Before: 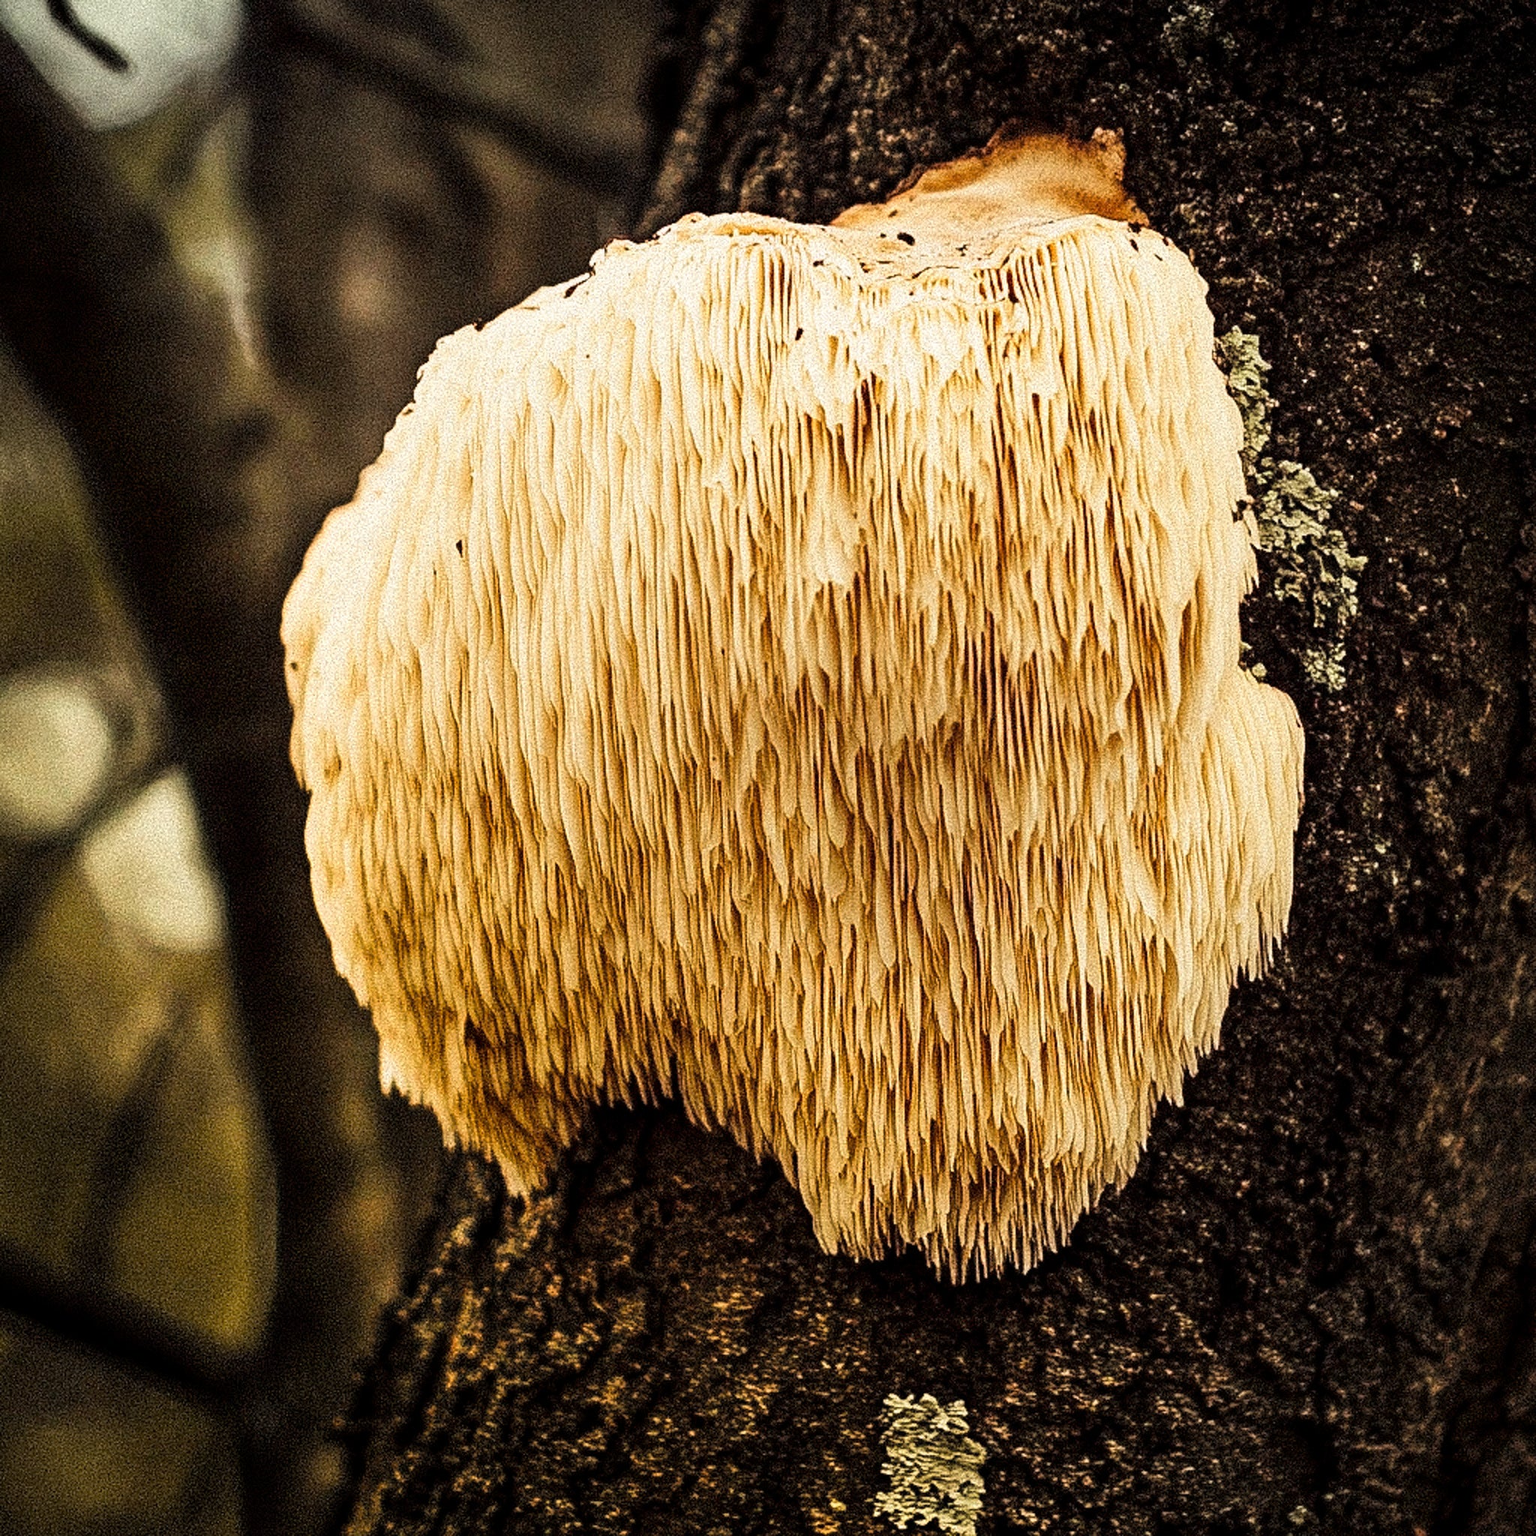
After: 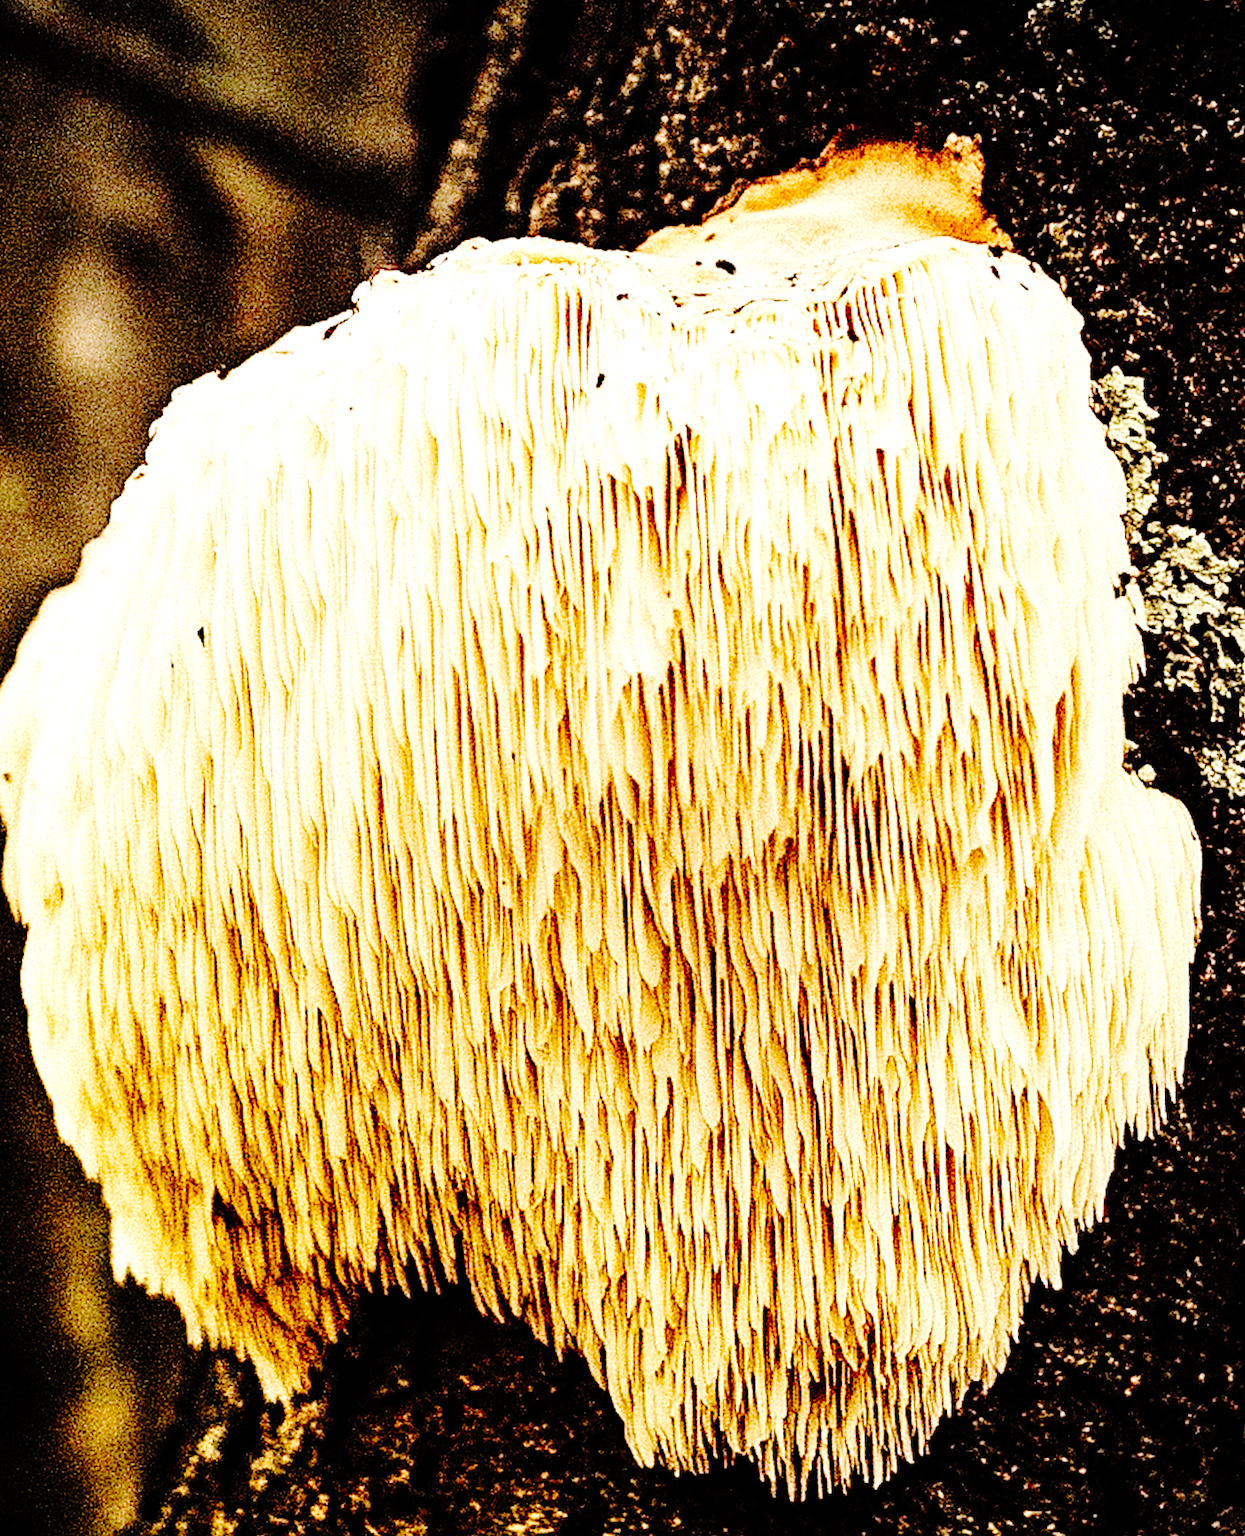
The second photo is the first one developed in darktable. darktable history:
crop: left 18.479%, right 12.2%, bottom 13.971%
rotate and perspective: rotation -0.45°, automatic cropping original format, crop left 0.008, crop right 0.992, crop top 0.012, crop bottom 0.988
base curve: curves: ch0 [(0, 0) (0.036, 0.01) (0.123, 0.254) (0.258, 0.504) (0.507, 0.748) (1, 1)], preserve colors none
exposure: exposure 0.669 EV, compensate highlight preservation false
